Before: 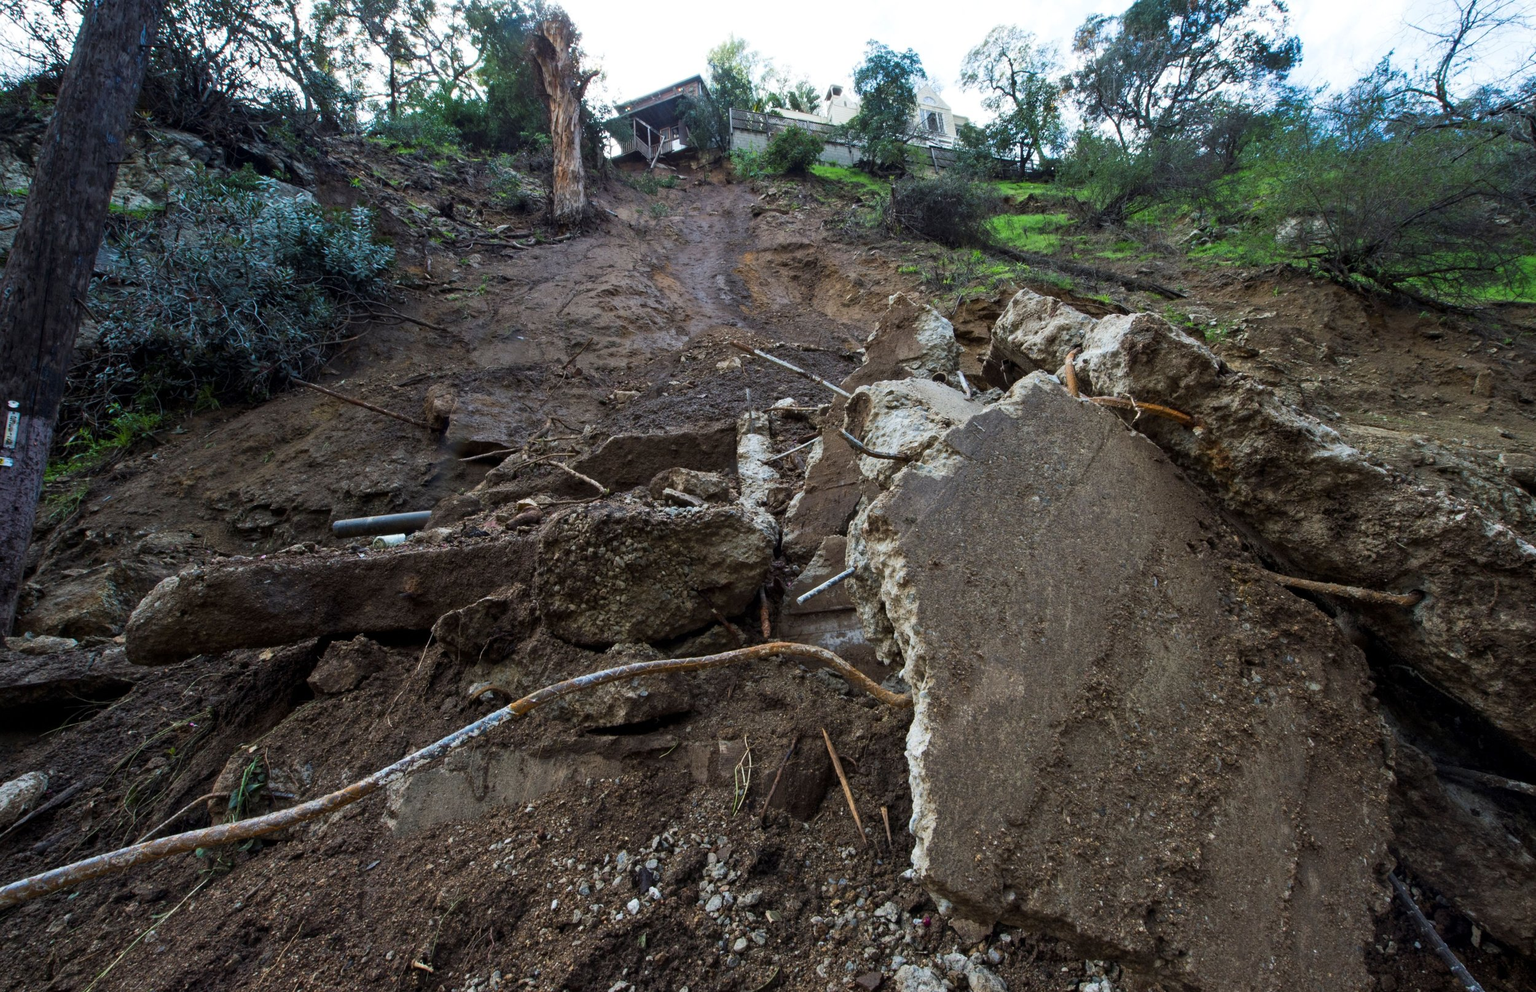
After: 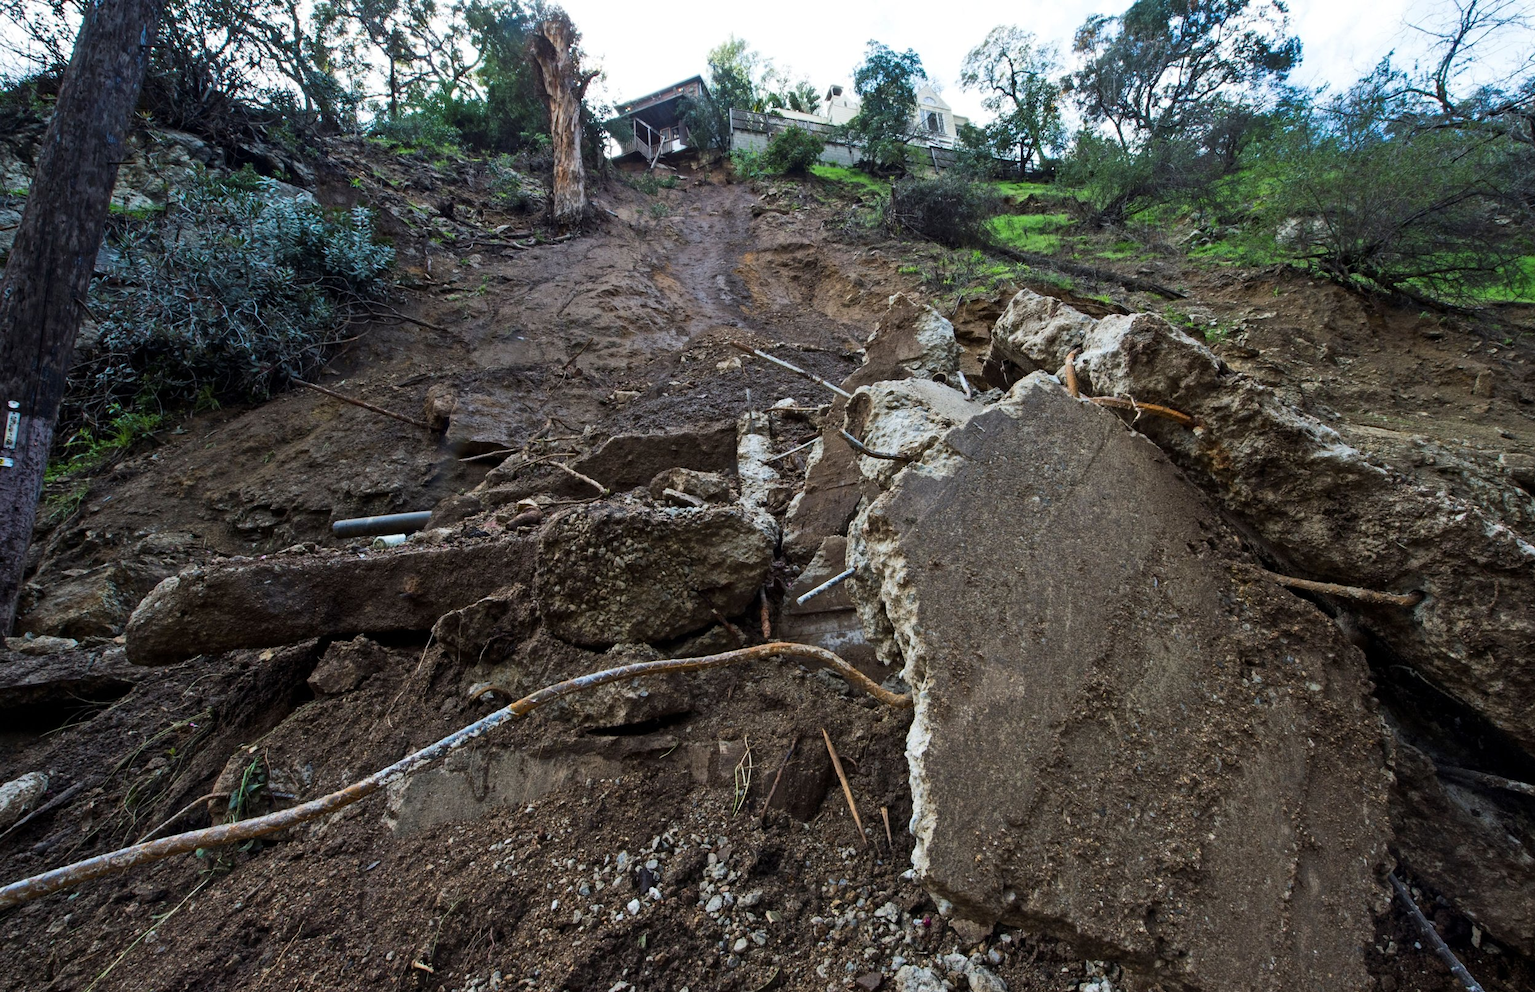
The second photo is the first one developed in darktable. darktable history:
highpass: on, module defaults | blend: blend mode softlight, opacity 50%; mask: uniform (no mask)
